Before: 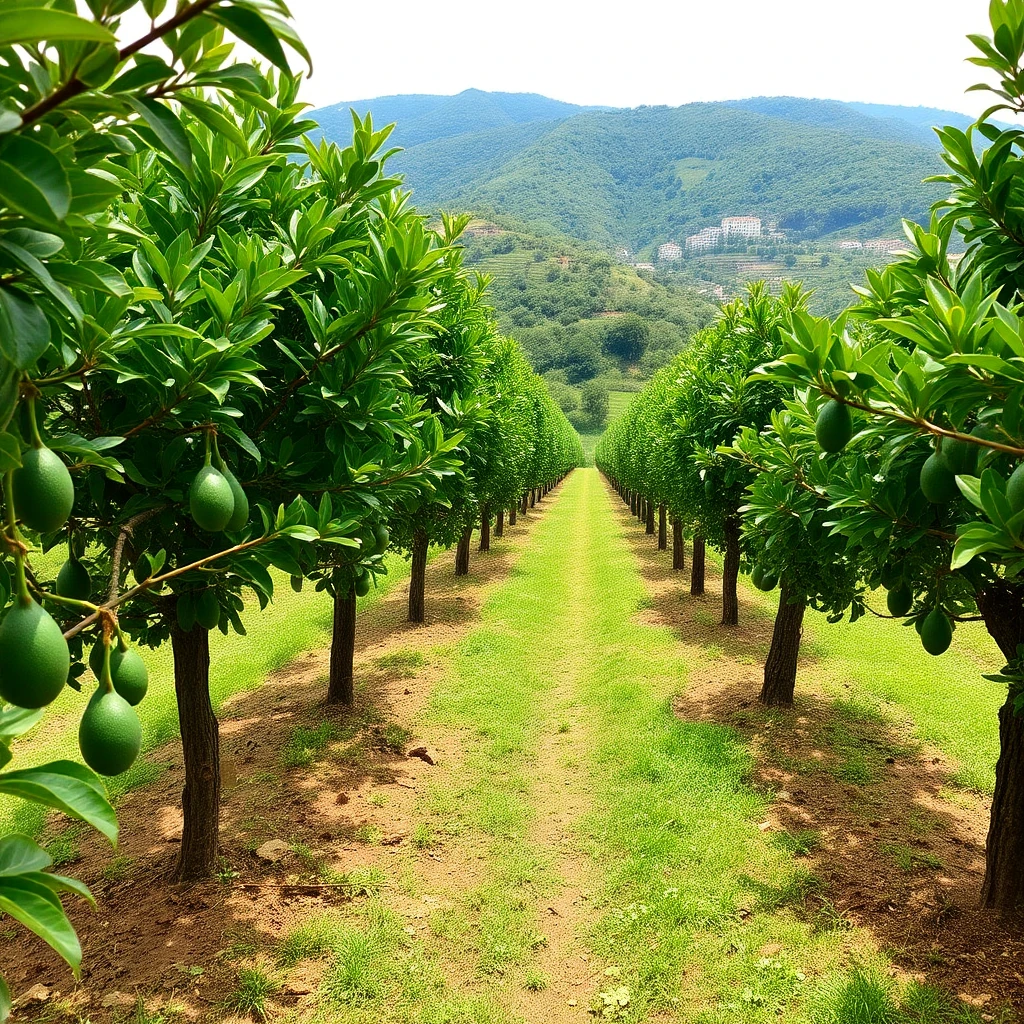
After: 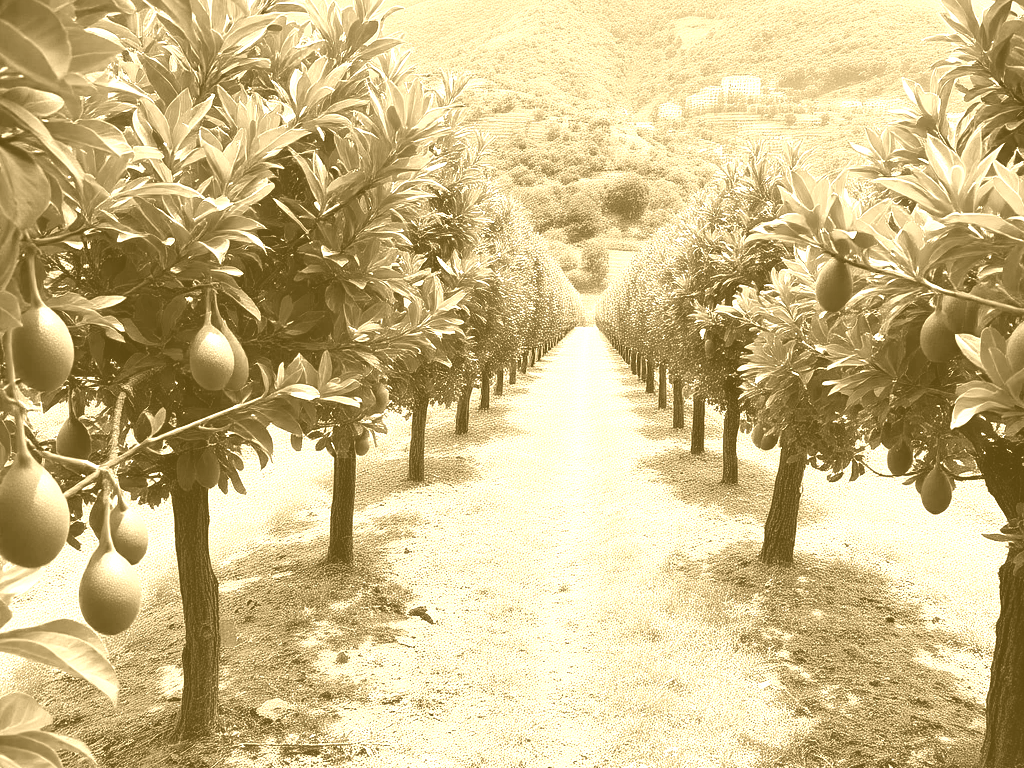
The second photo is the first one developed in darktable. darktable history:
crop: top 13.819%, bottom 11.169%
colorize: hue 36°, source mix 100%
